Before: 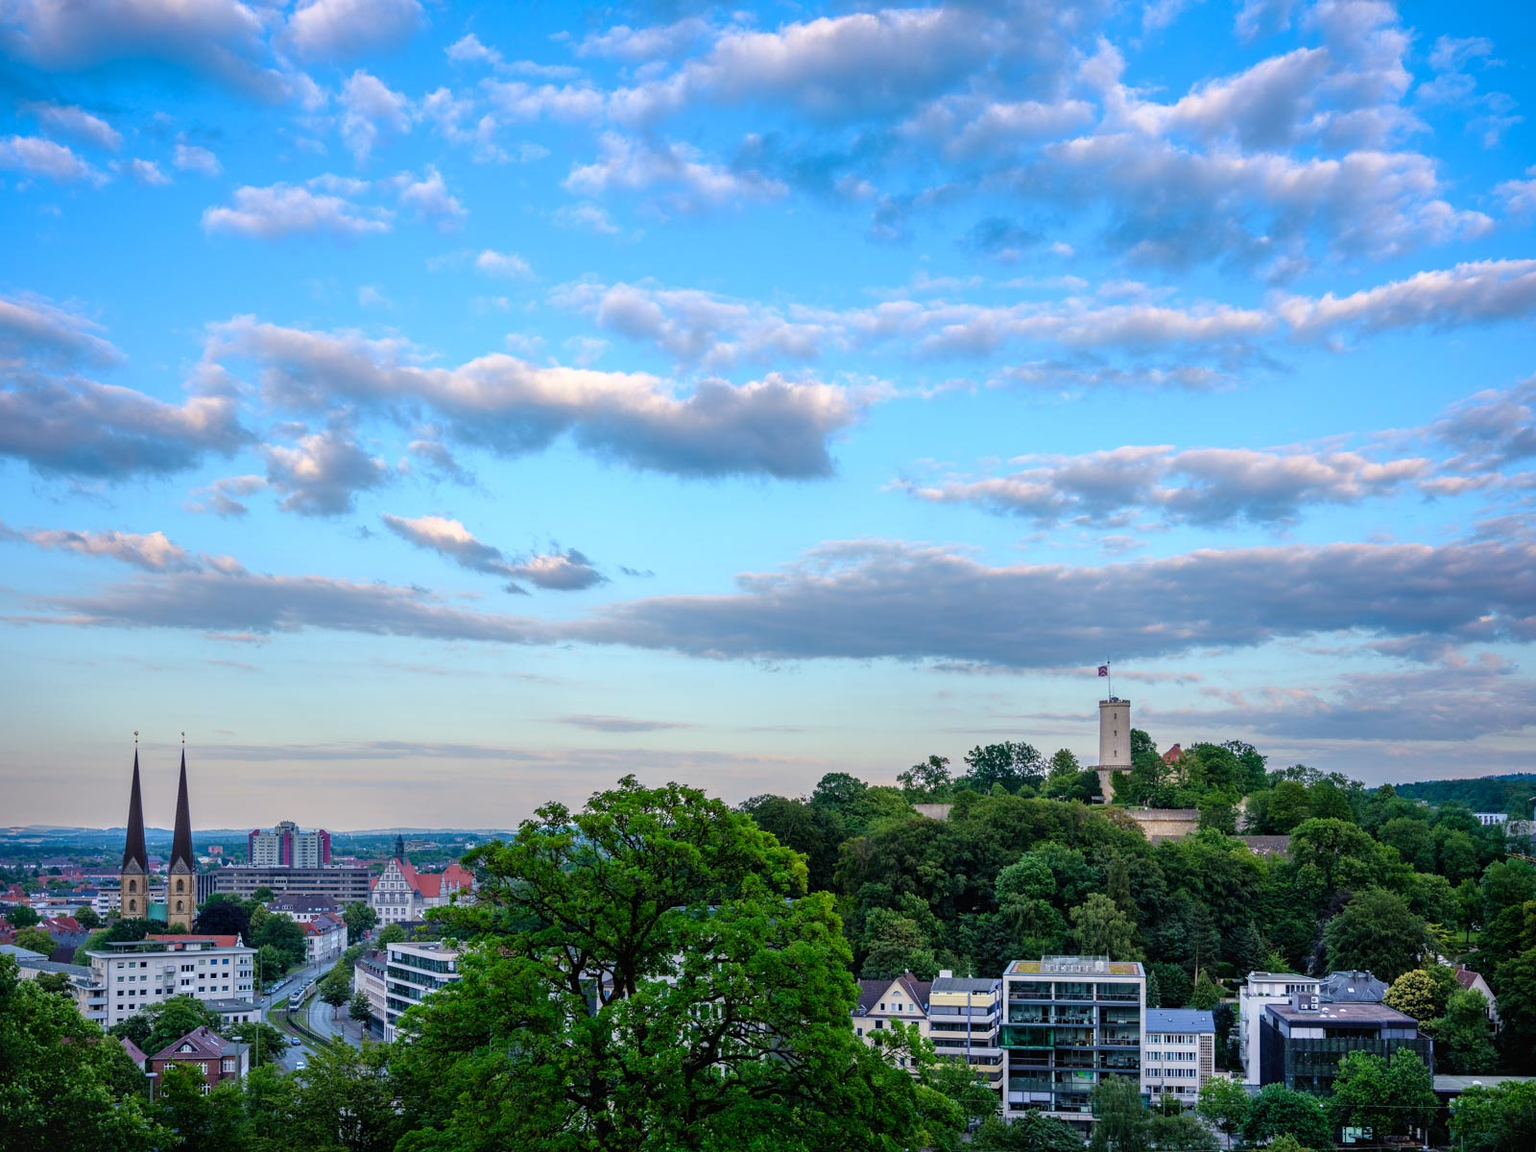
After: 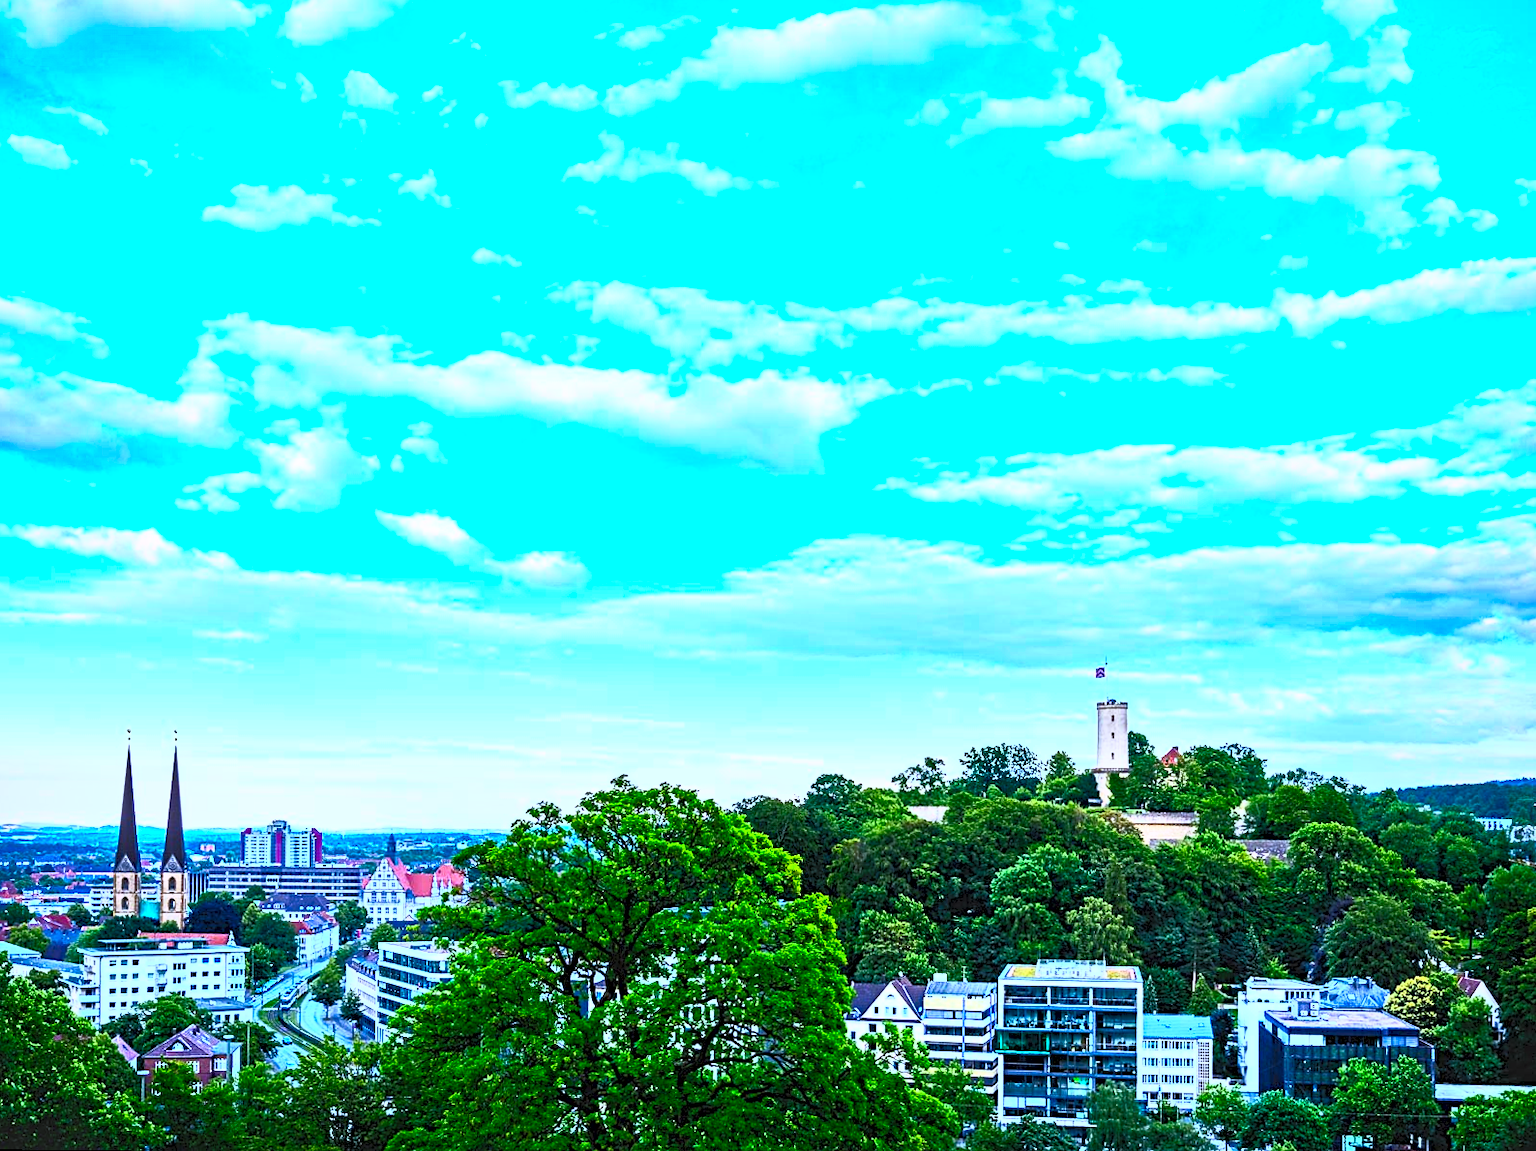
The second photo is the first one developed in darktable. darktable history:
contrast equalizer: y [[0.5, 0.5, 0.5, 0.539, 0.64, 0.611], [0.5 ×6], [0.5 ×6], [0 ×6], [0 ×6]]
contrast brightness saturation: contrast 1, brightness 1, saturation 1
white balance: red 0.924, blue 1.095
rotate and perspective: rotation 0.192°, lens shift (horizontal) -0.015, crop left 0.005, crop right 0.996, crop top 0.006, crop bottom 0.99
